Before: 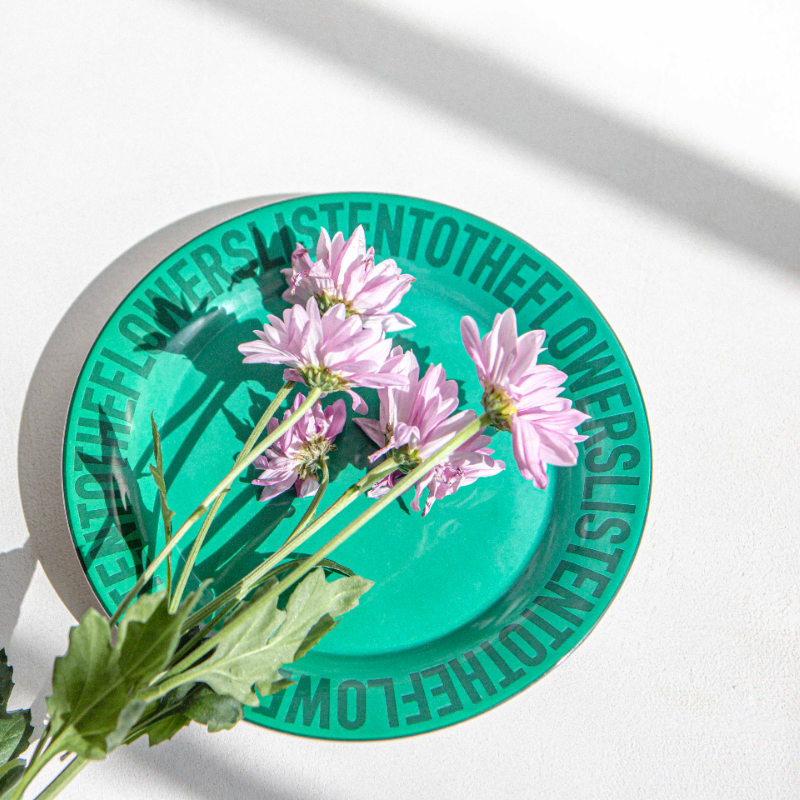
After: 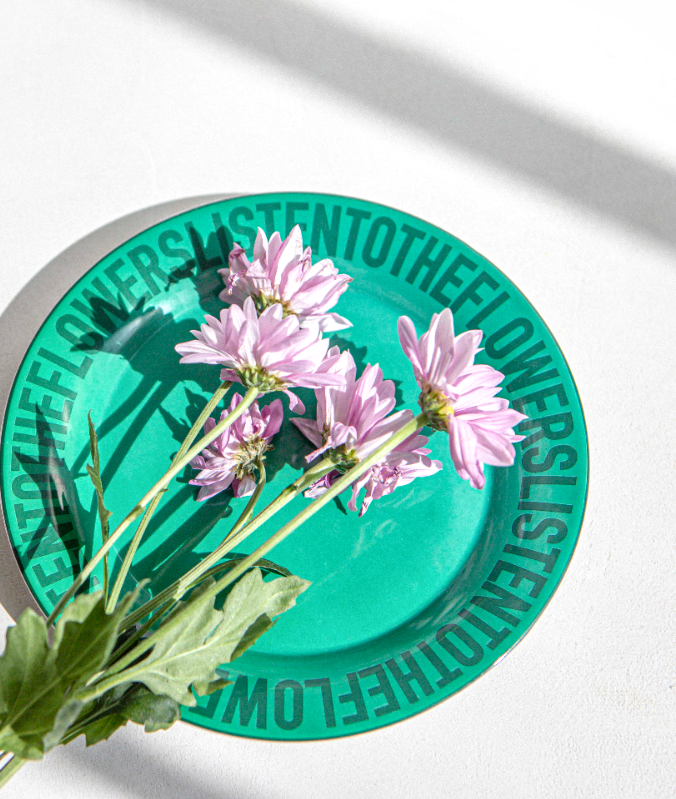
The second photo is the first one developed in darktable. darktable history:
tone equalizer: smoothing diameter 24.83%, edges refinement/feathering 7.16, preserve details guided filter
crop: left 7.945%, right 7.468%
local contrast: mode bilateral grid, contrast 19, coarseness 50, detail 129%, midtone range 0.2
